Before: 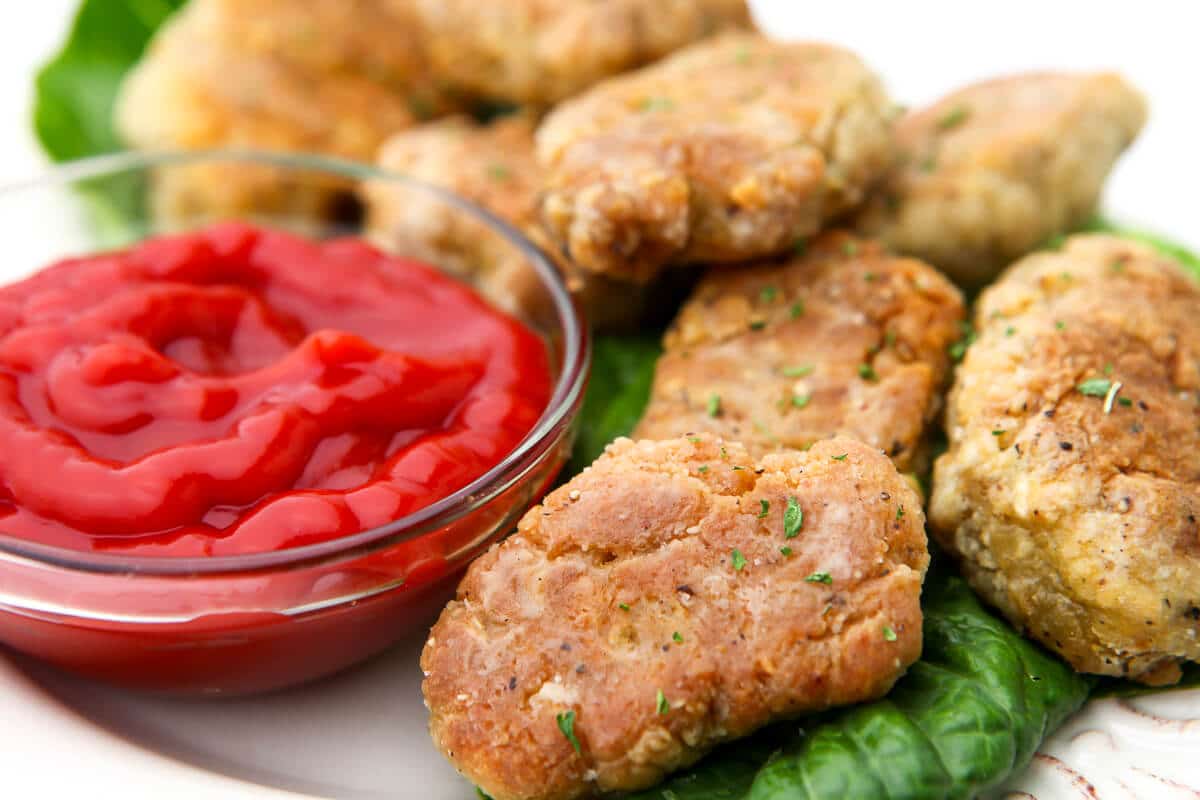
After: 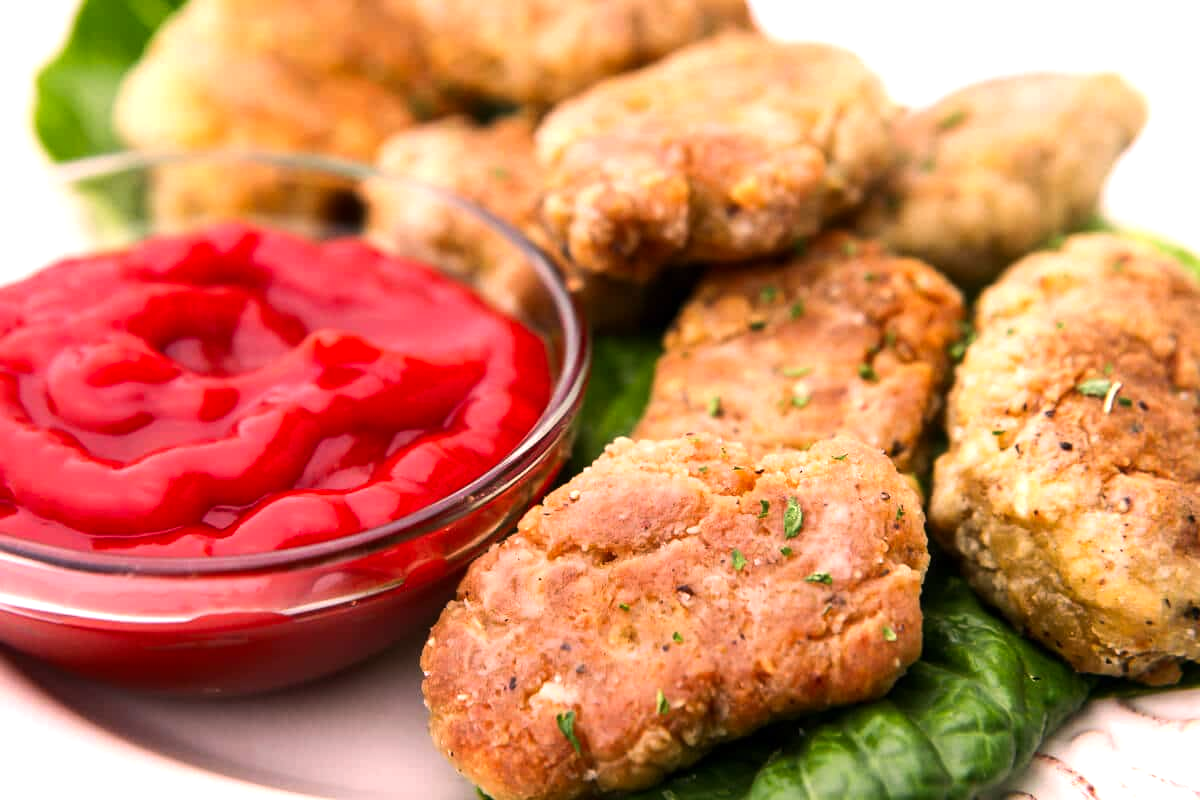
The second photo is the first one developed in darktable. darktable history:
color correction: highlights a* 14.56, highlights b* 4.85
tone equalizer: -8 EV -0.395 EV, -7 EV -0.424 EV, -6 EV -0.372 EV, -5 EV -0.241 EV, -3 EV 0.238 EV, -2 EV 0.34 EV, -1 EV 0.38 EV, +0 EV 0.438 EV, edges refinement/feathering 500, mask exposure compensation -1.57 EV, preserve details no
